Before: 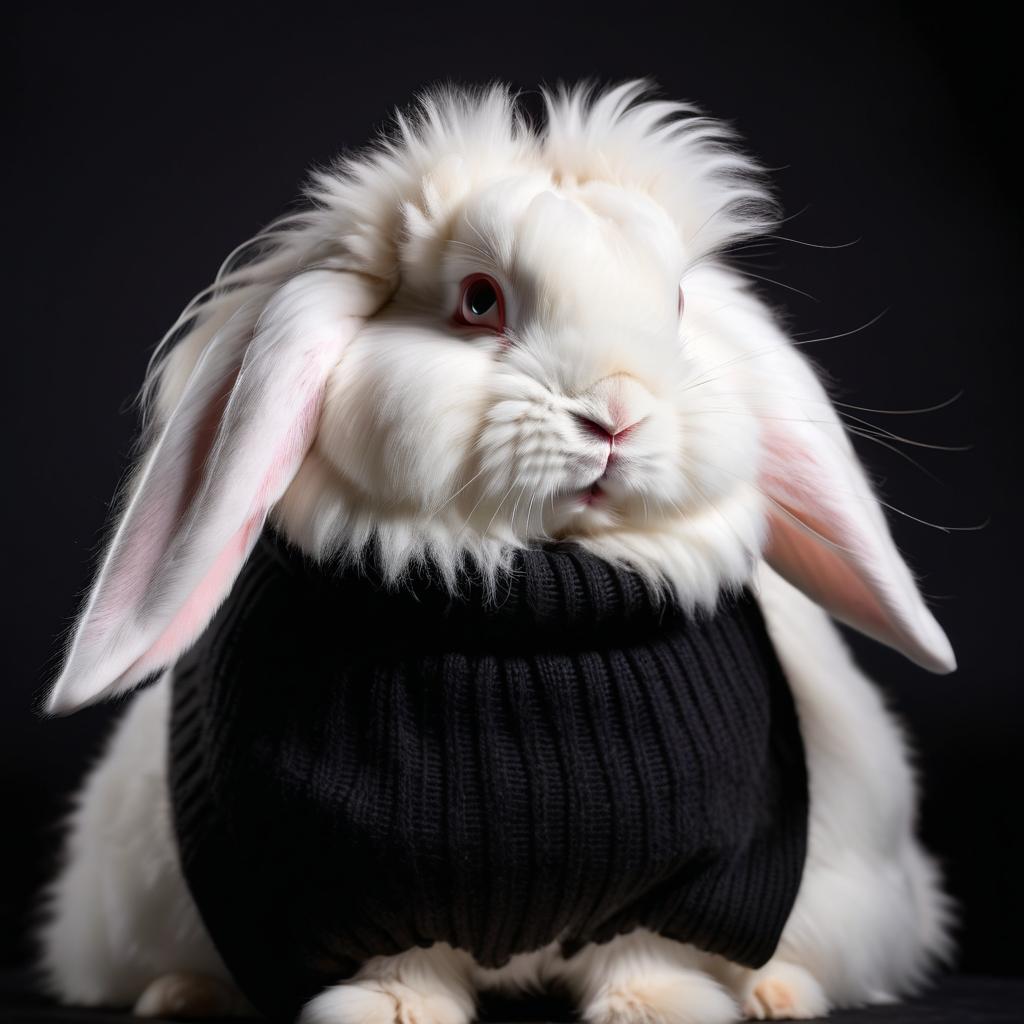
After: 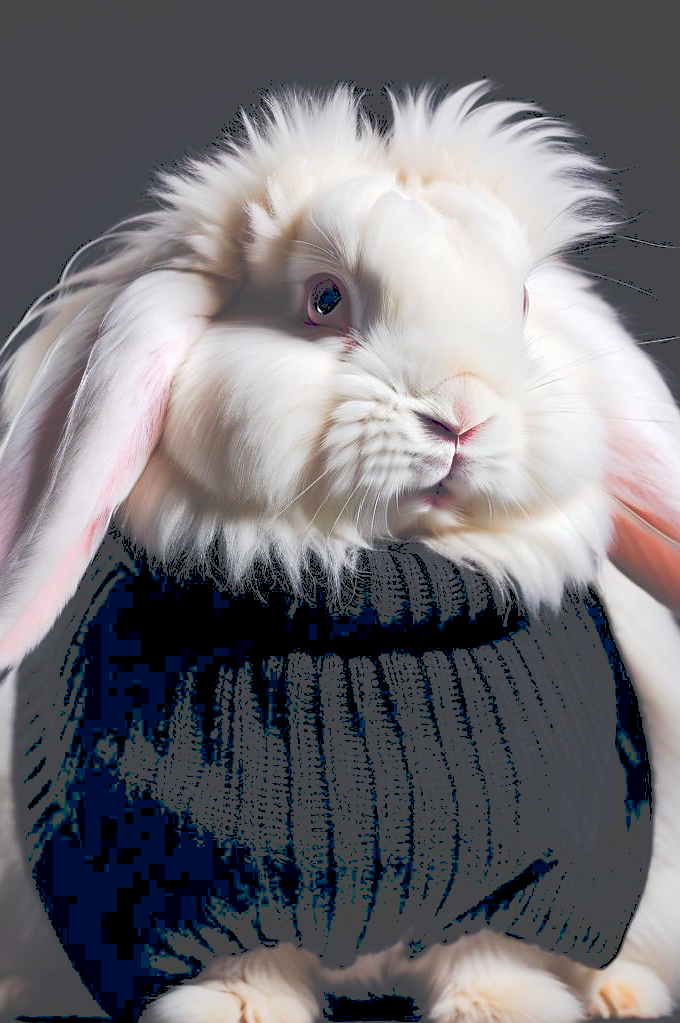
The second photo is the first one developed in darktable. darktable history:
tone curve: curves: ch0 [(0, 0) (0.003, 0.299) (0.011, 0.299) (0.025, 0.299) (0.044, 0.299) (0.069, 0.3) (0.1, 0.306) (0.136, 0.316) (0.177, 0.326) (0.224, 0.338) (0.277, 0.366) (0.335, 0.406) (0.399, 0.462) (0.468, 0.533) (0.543, 0.607) (0.623, 0.7) (0.709, 0.775) (0.801, 0.843) (0.898, 0.903) (1, 1)], preserve colors none
sharpen: on, module defaults
crop and rotate: left 15.198%, right 18.381%
color balance rgb: global offset › chroma 0.148%, global offset › hue 253.86°, perceptual saturation grading › global saturation 35.996%, perceptual saturation grading › shadows 35.252%
